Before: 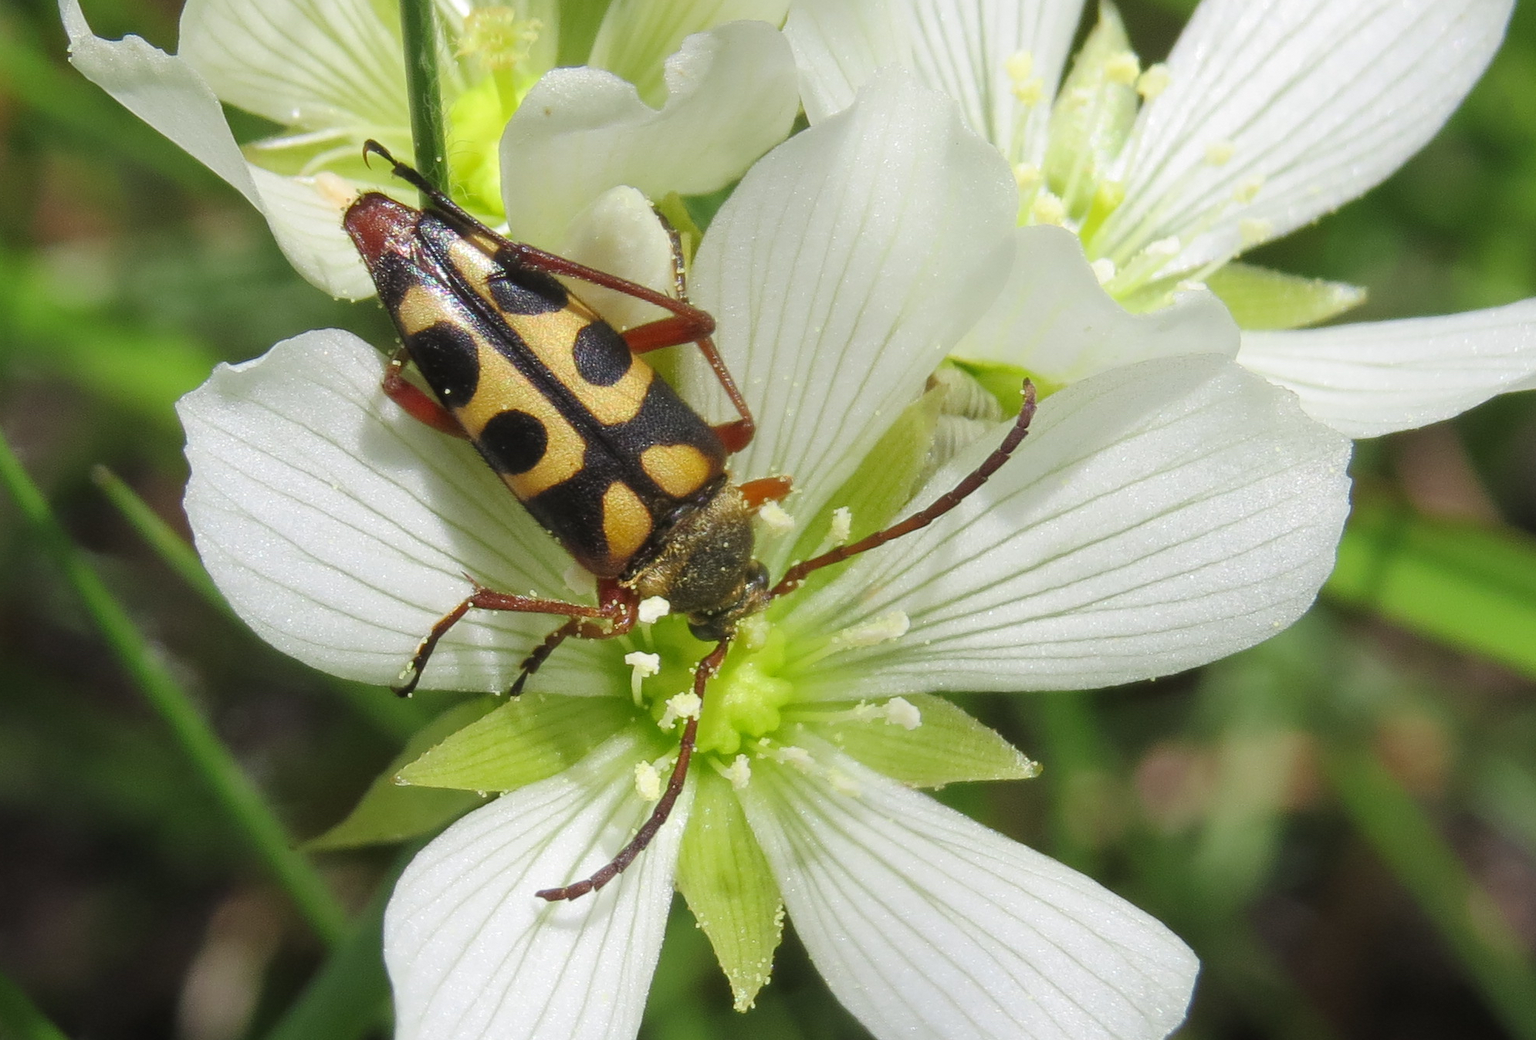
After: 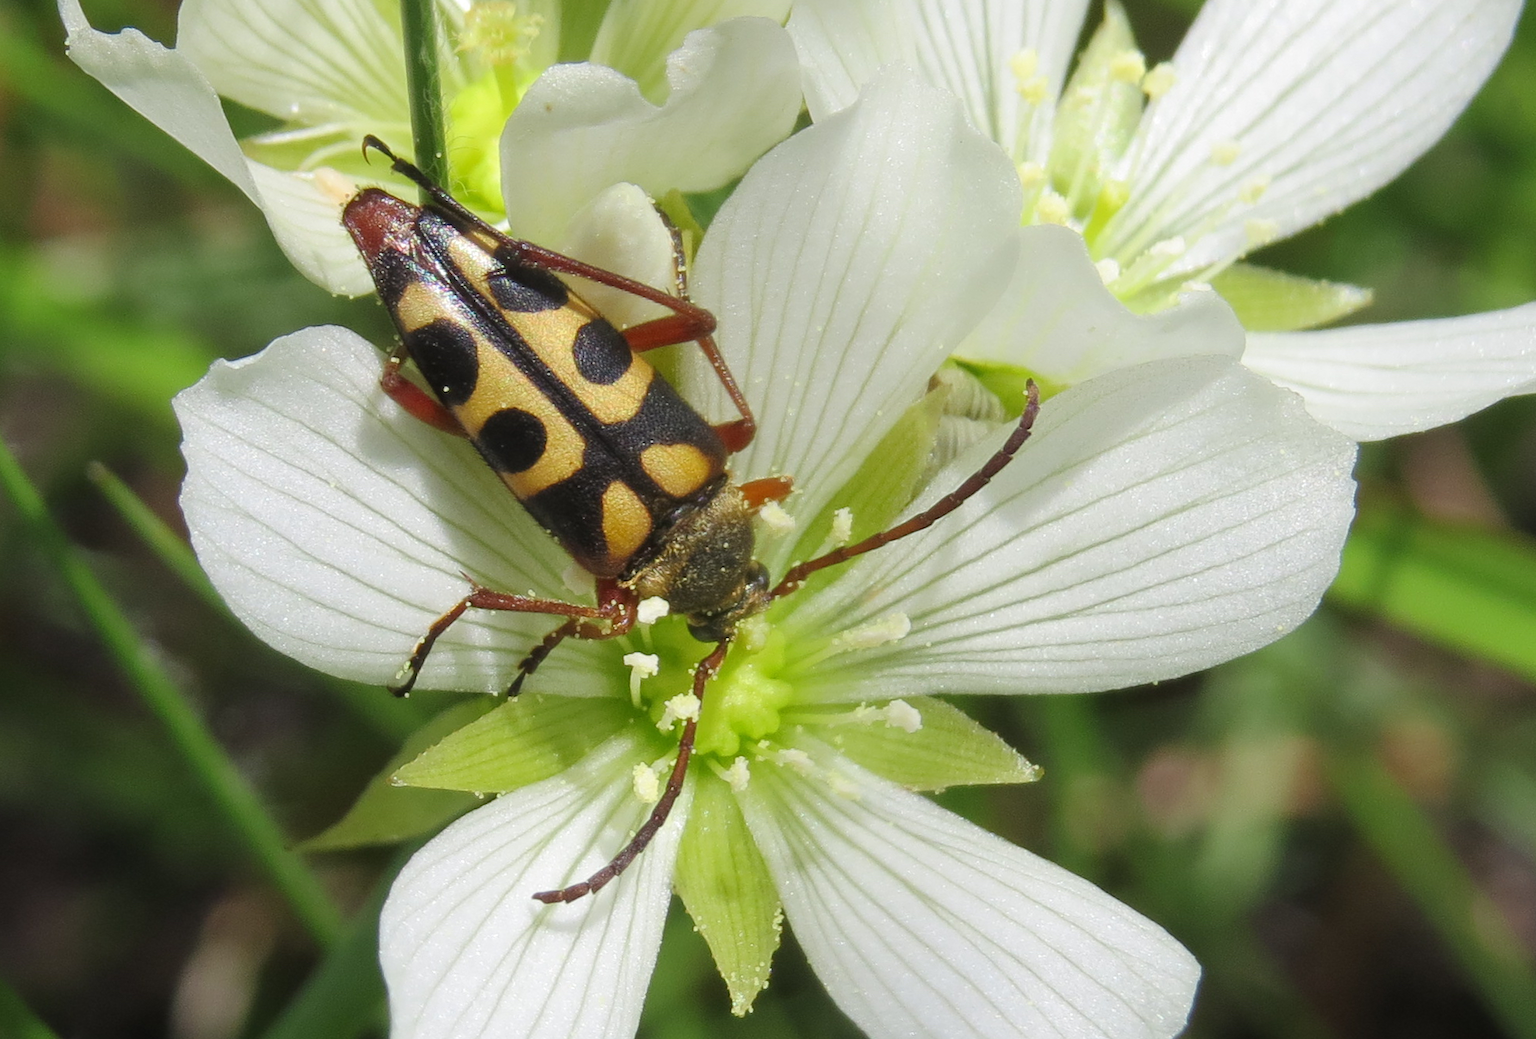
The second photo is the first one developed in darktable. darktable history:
crop and rotate: angle -0.292°
